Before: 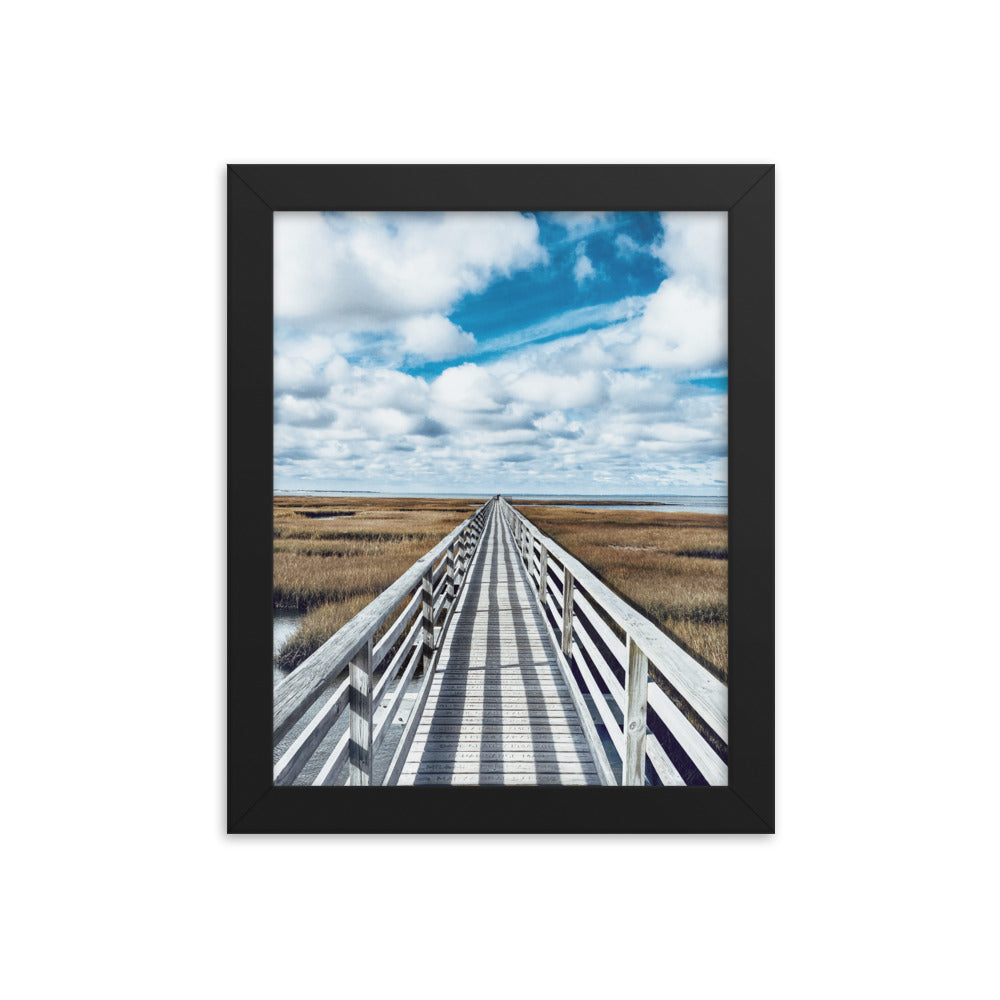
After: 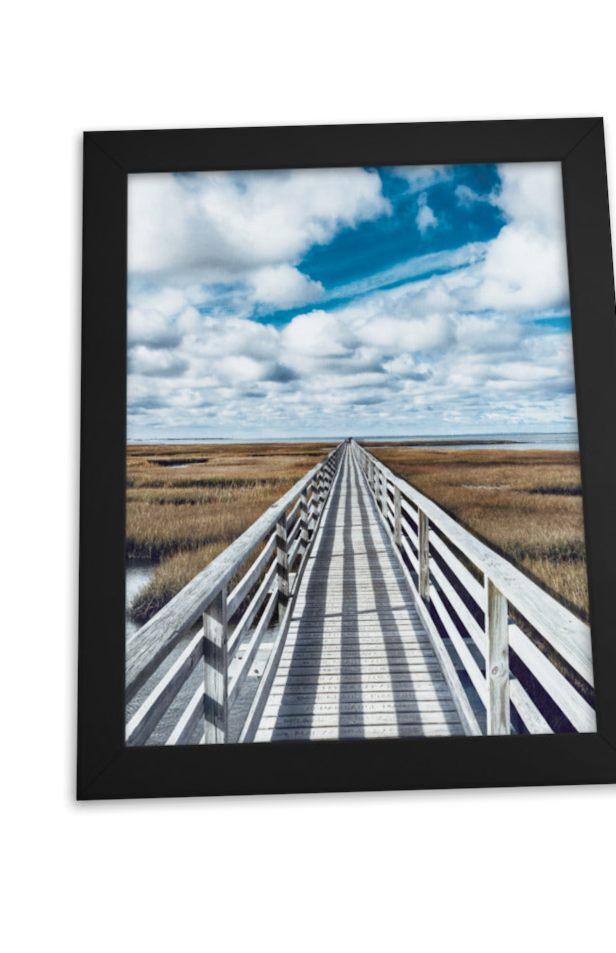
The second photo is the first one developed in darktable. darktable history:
lowpass: radius 0.5, unbound 0
rotate and perspective: rotation -1.68°, lens shift (vertical) -0.146, crop left 0.049, crop right 0.912, crop top 0.032, crop bottom 0.96
crop and rotate: left 12.673%, right 20.66%
shadows and highlights: soften with gaussian
